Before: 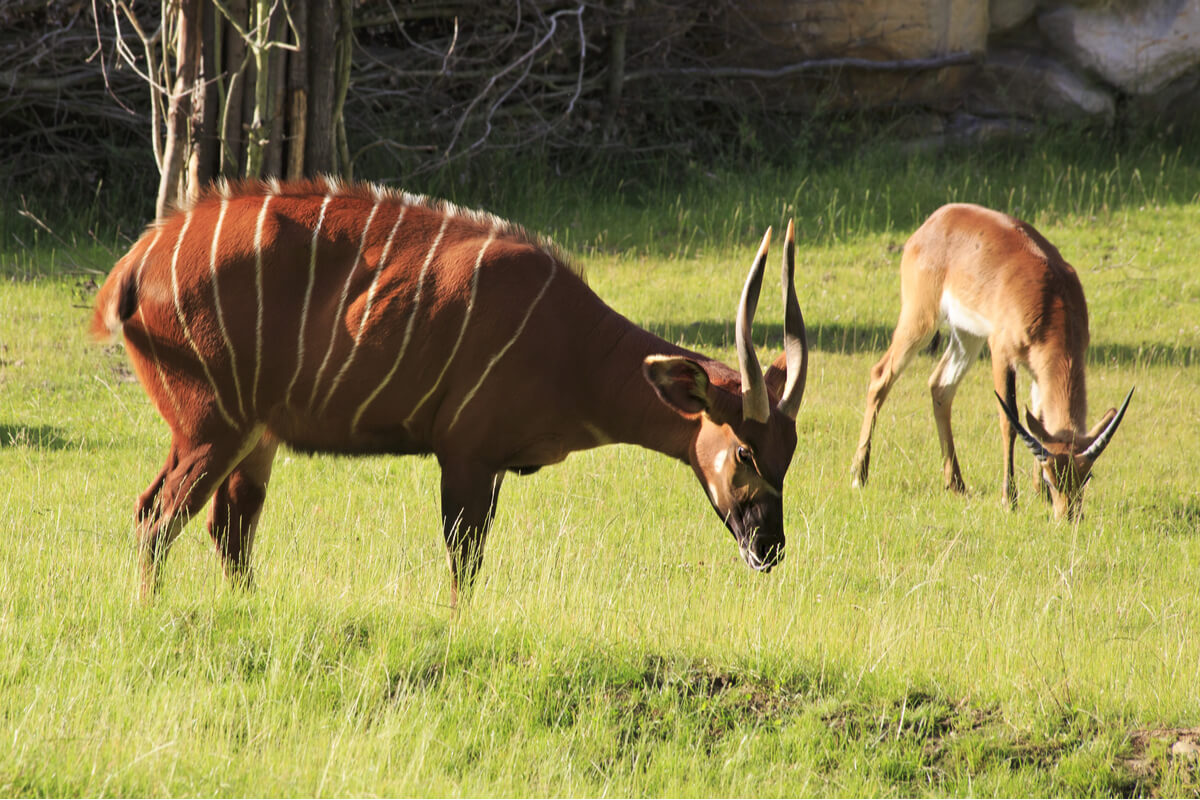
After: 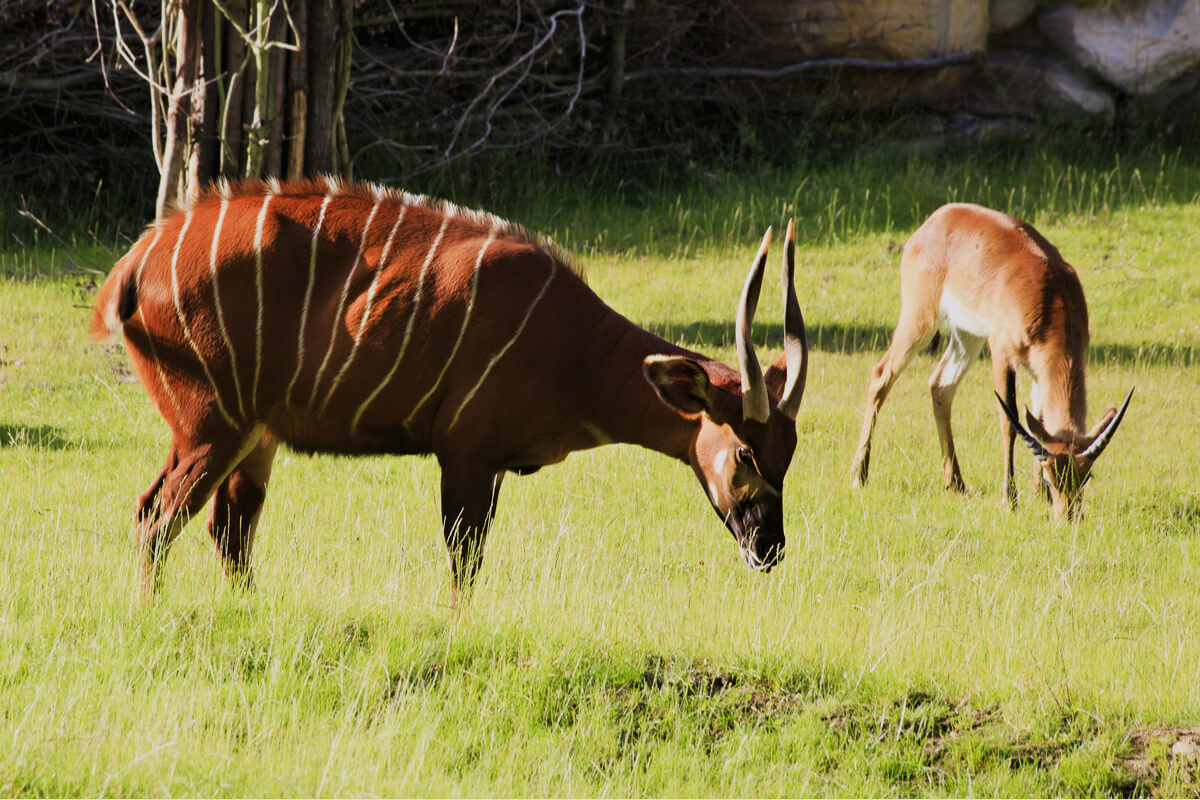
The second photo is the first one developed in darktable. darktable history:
sigmoid: on, module defaults
white balance: red 1.004, blue 1.024
